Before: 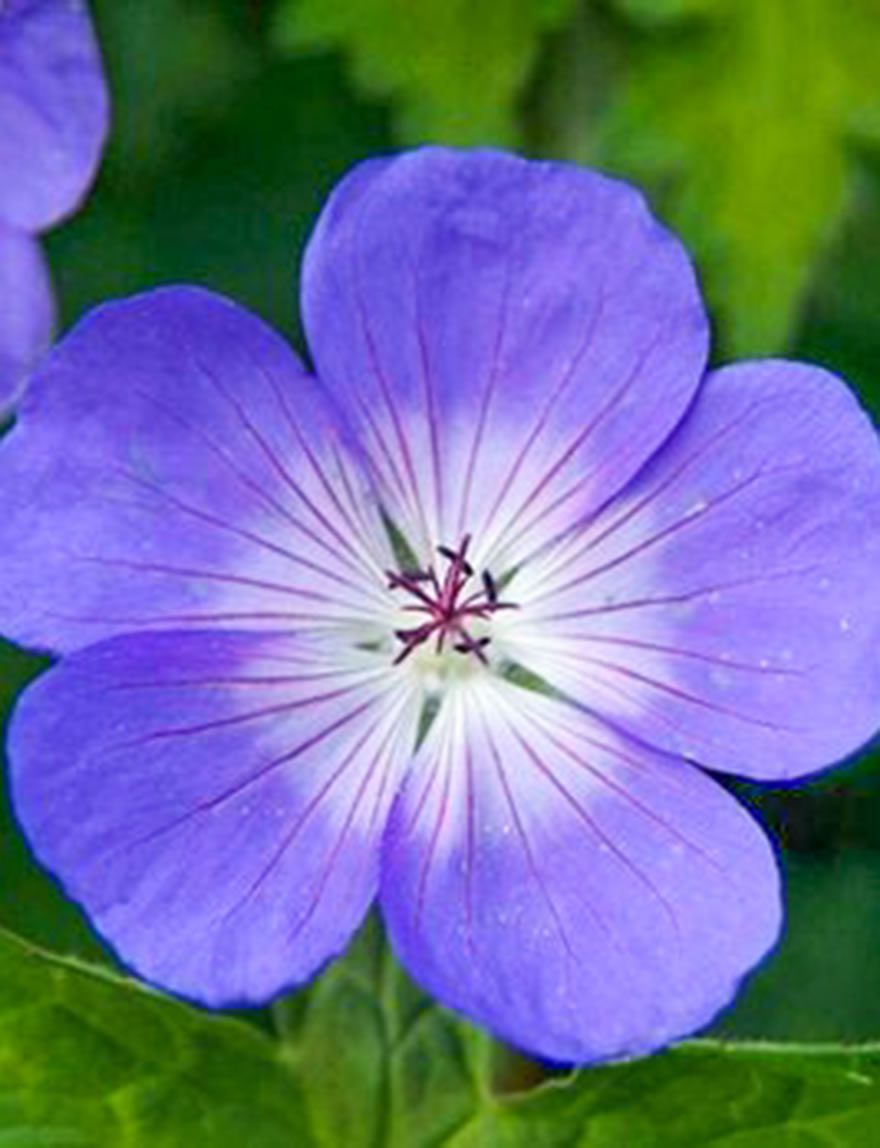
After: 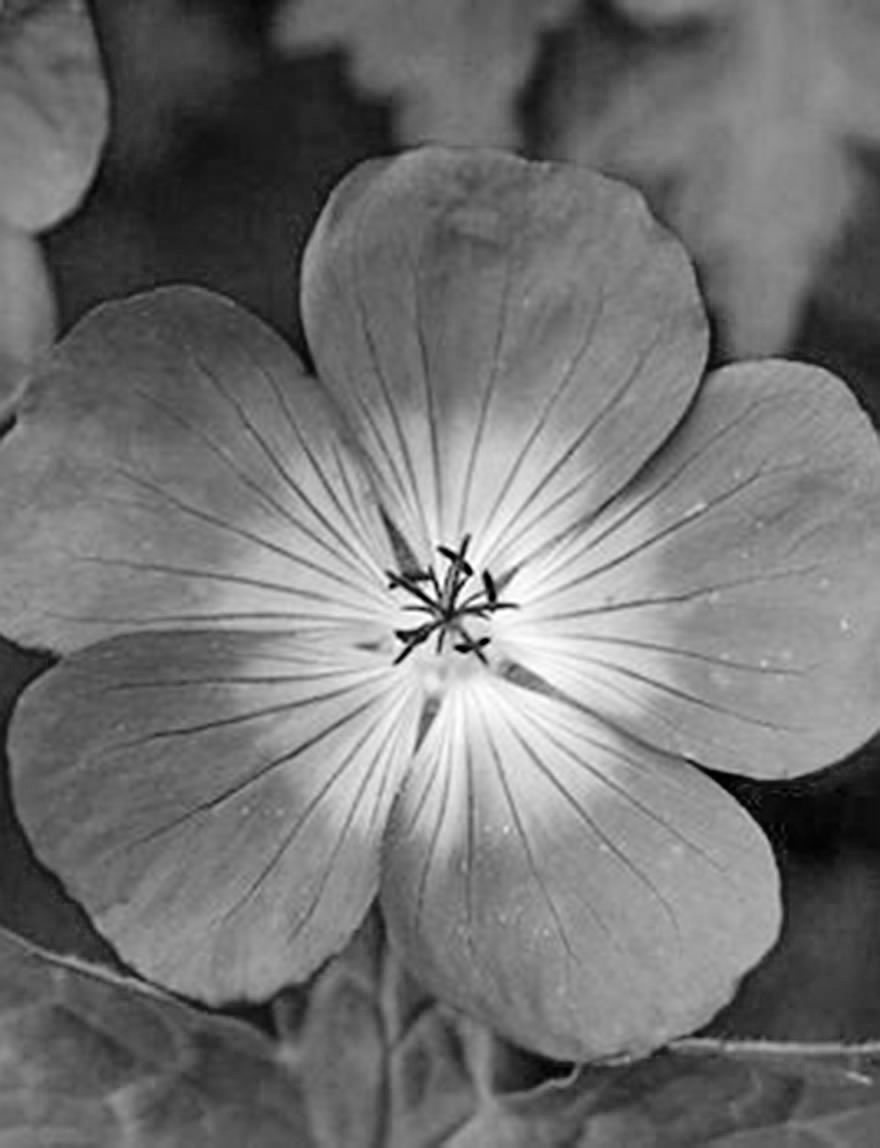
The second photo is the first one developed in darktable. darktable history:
monochrome: on, module defaults
sharpen: on, module defaults
color calibration: x 0.367, y 0.379, temperature 4395.86 K
fill light: exposure -2 EV, width 8.6
